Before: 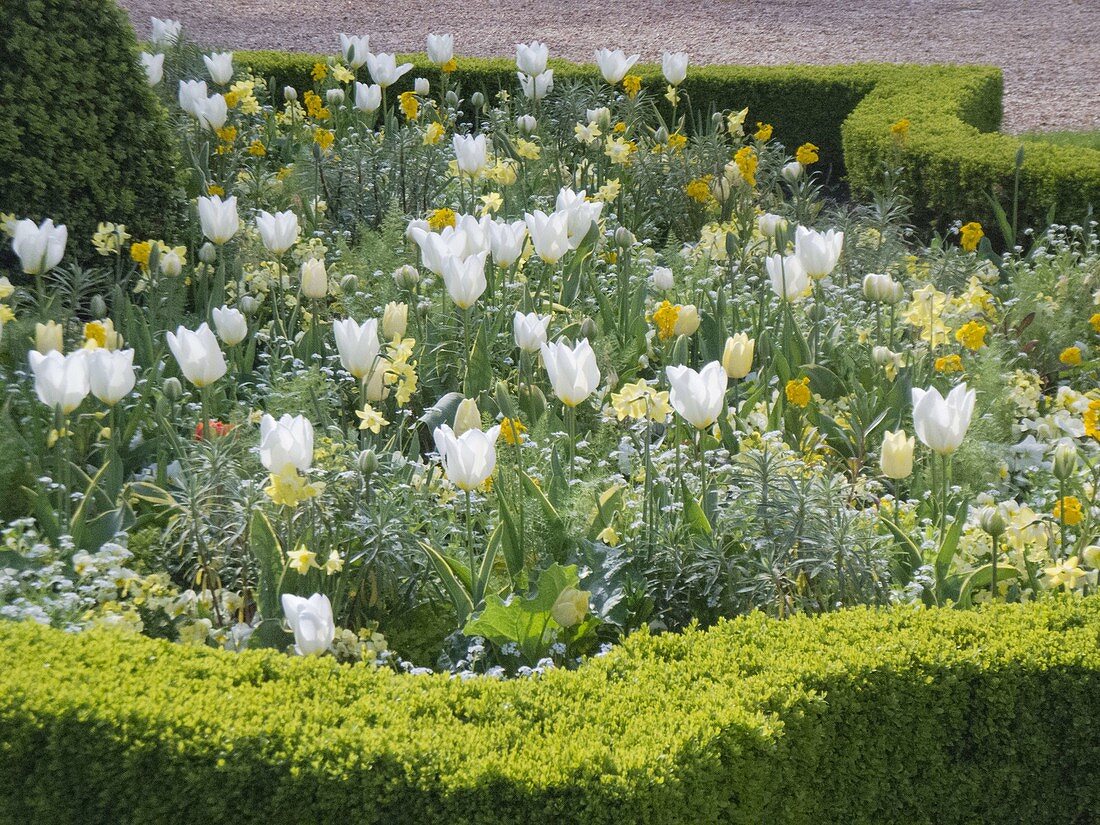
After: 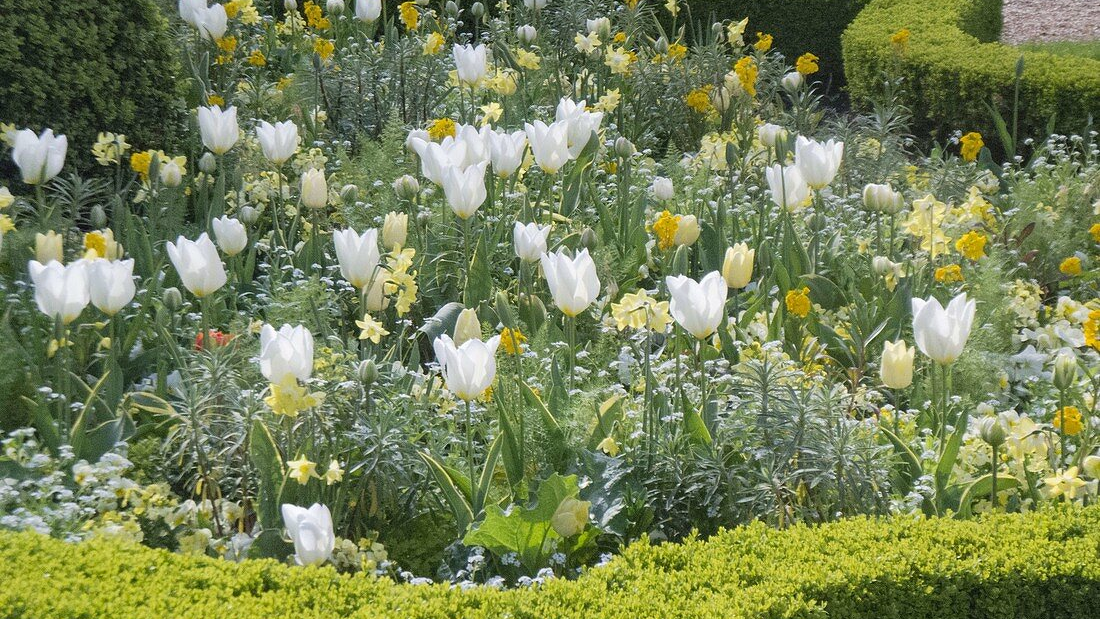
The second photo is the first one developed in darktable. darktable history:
shadows and highlights: shadows 31.9, highlights -32.09, soften with gaussian
crop: top 11.017%, bottom 13.871%
